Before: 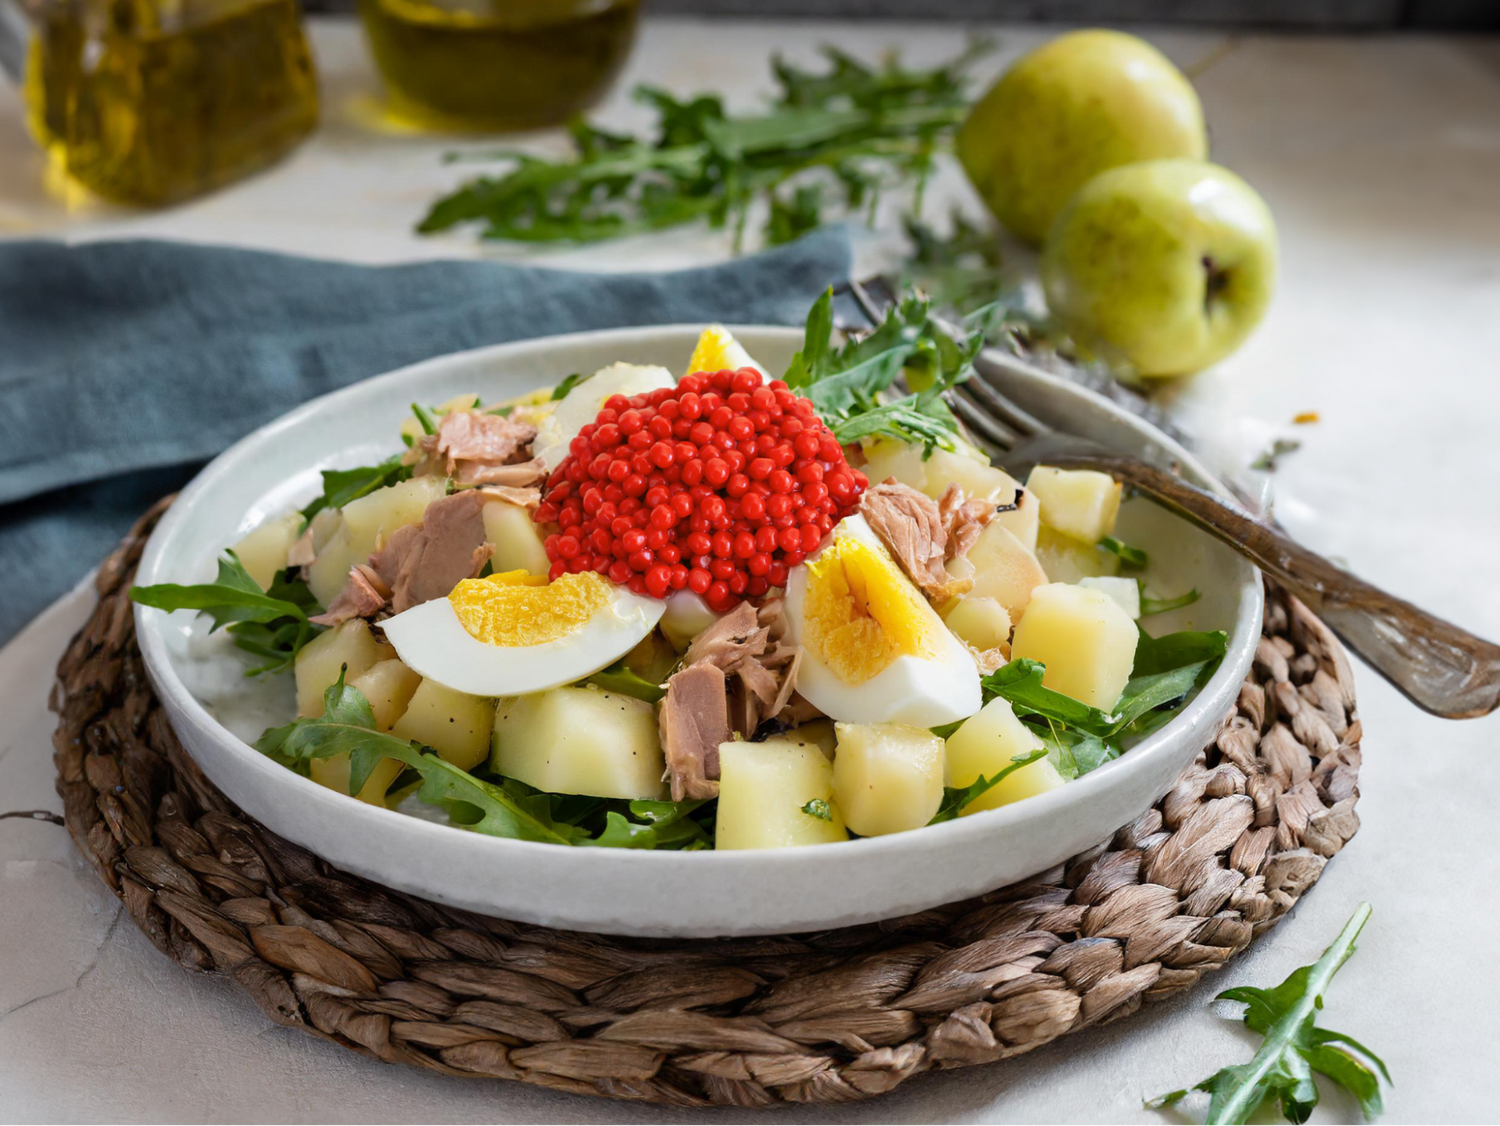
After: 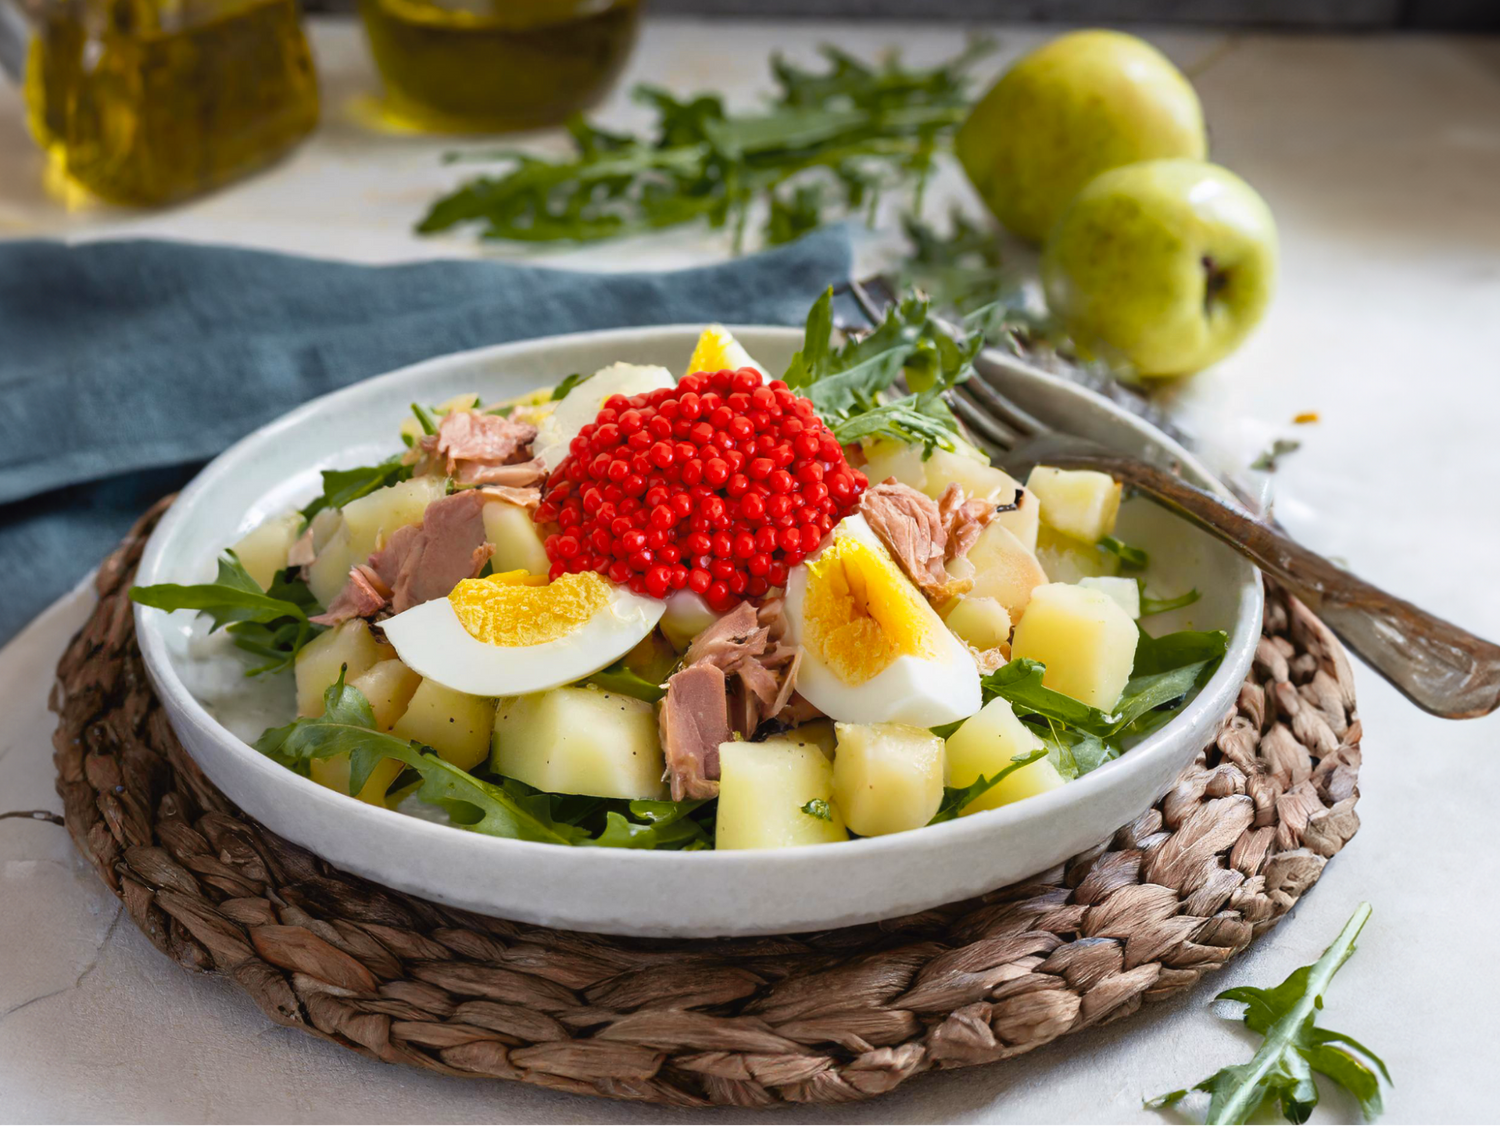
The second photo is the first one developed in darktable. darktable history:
tone curve: curves: ch0 [(0, 0.024) (0.119, 0.146) (0.474, 0.464) (0.718, 0.721) (0.817, 0.839) (1, 0.998)]; ch1 [(0, 0) (0.377, 0.416) (0.439, 0.451) (0.477, 0.477) (0.501, 0.503) (0.538, 0.544) (0.58, 0.602) (0.664, 0.676) (0.783, 0.804) (1, 1)]; ch2 [(0, 0) (0.38, 0.405) (0.463, 0.456) (0.498, 0.497) (0.524, 0.535) (0.578, 0.576) (0.648, 0.665) (1, 1)], color space Lab, independent channels, preserve colors none
